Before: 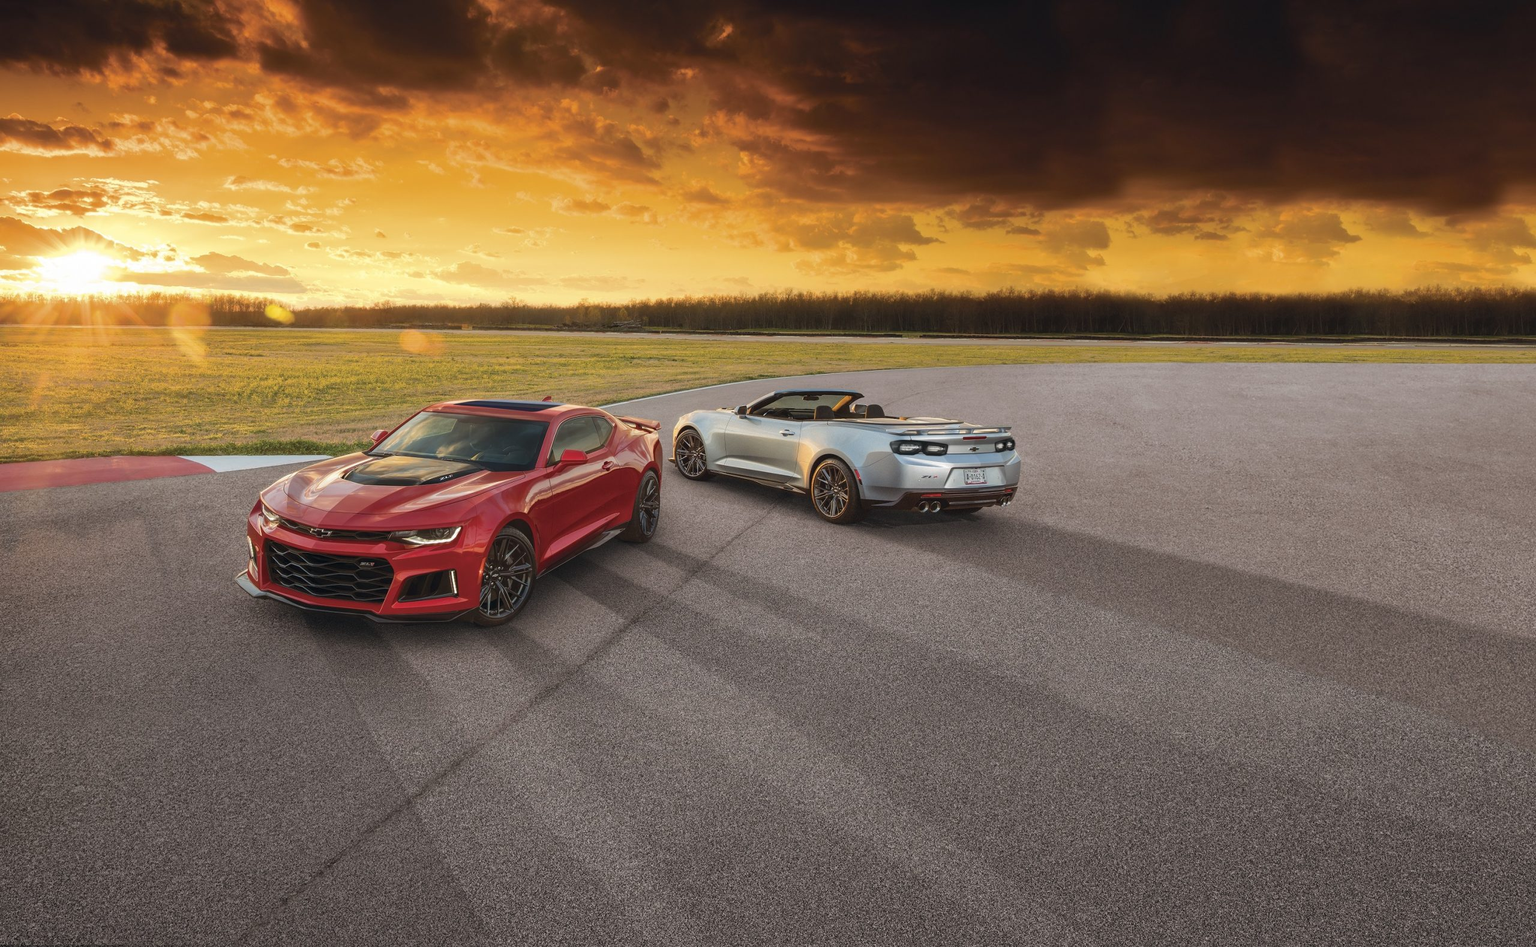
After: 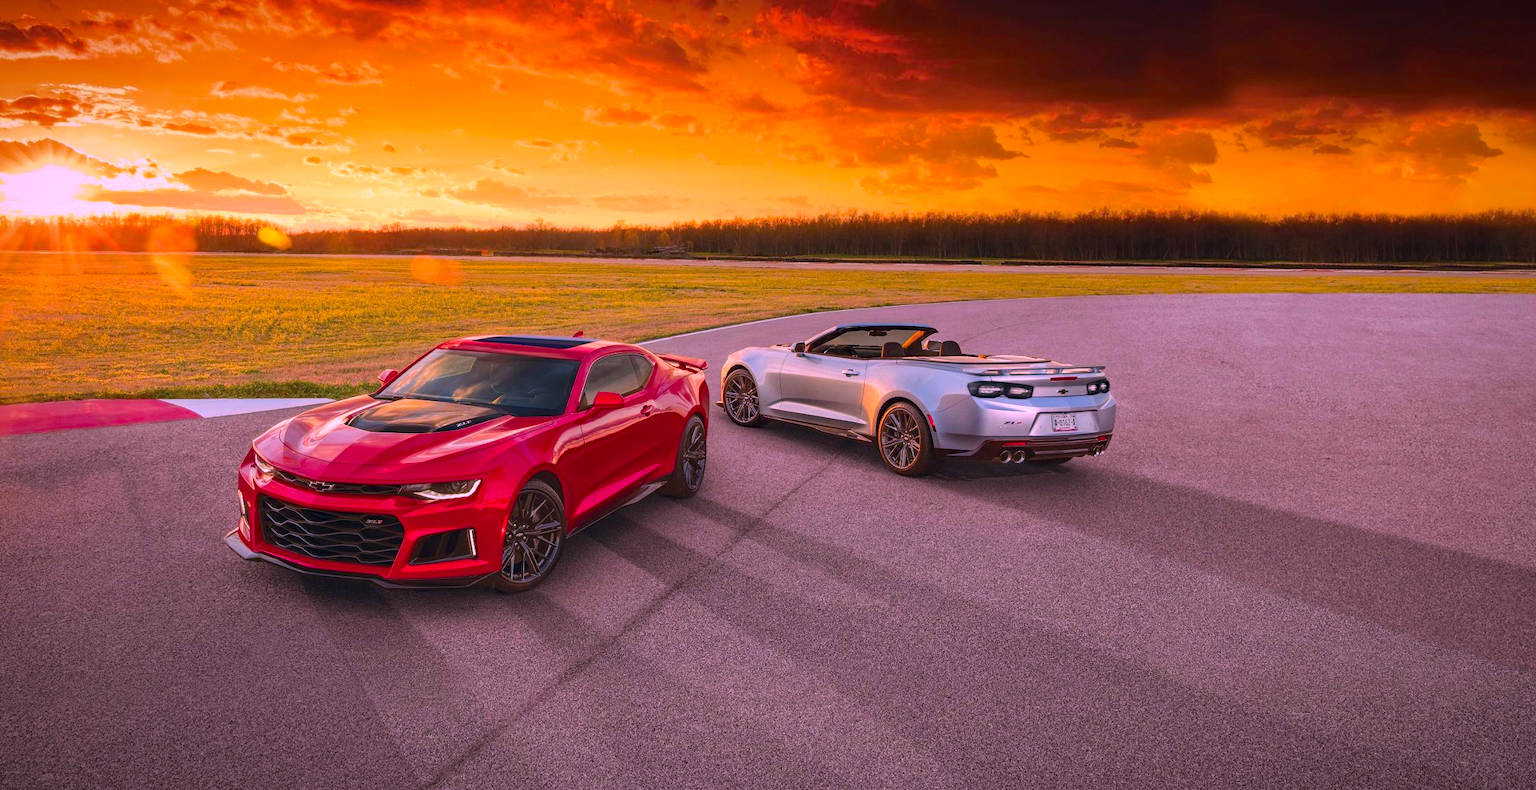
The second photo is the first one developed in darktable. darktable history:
vignetting: fall-off start 80.54%, fall-off radius 62.06%, saturation -0.025, automatic ratio true, width/height ratio 1.414
crop and rotate: left 2.461%, top 11.061%, right 9.448%, bottom 15.411%
haze removal: compatibility mode true, adaptive false
color correction: highlights a* 19.27, highlights b* -11.64, saturation 1.66
